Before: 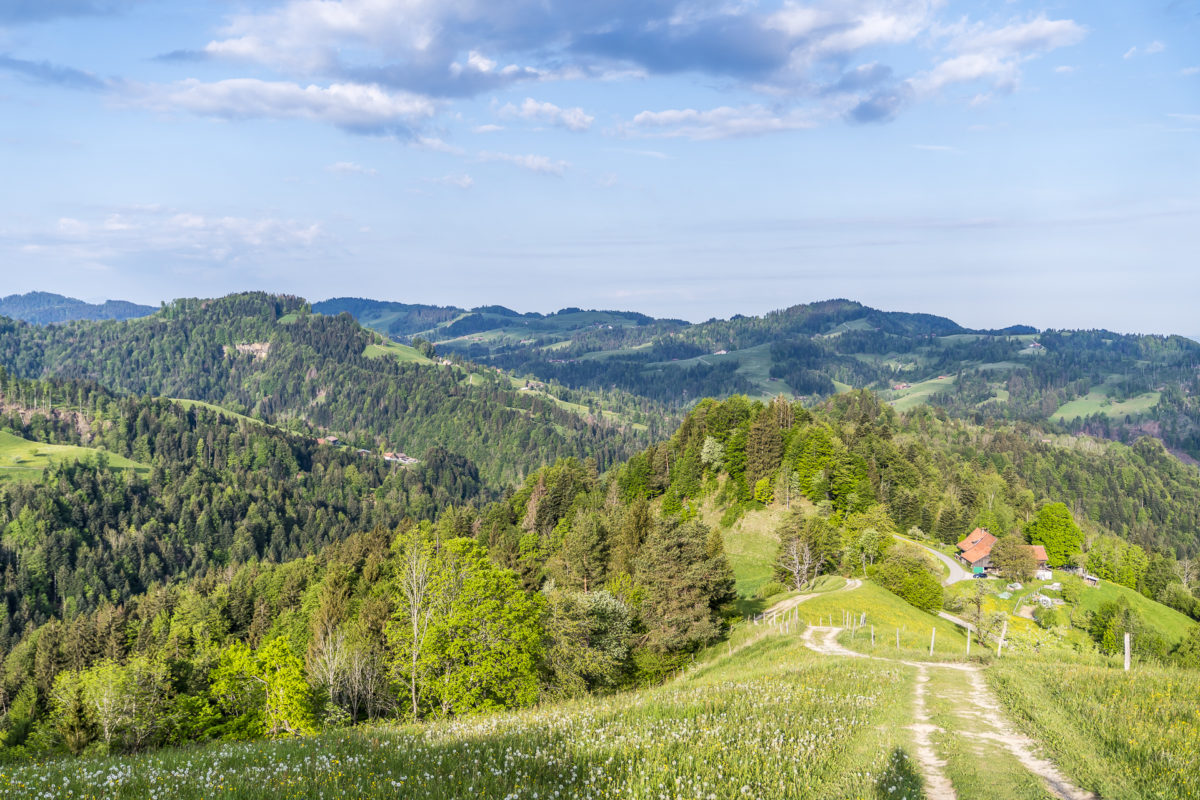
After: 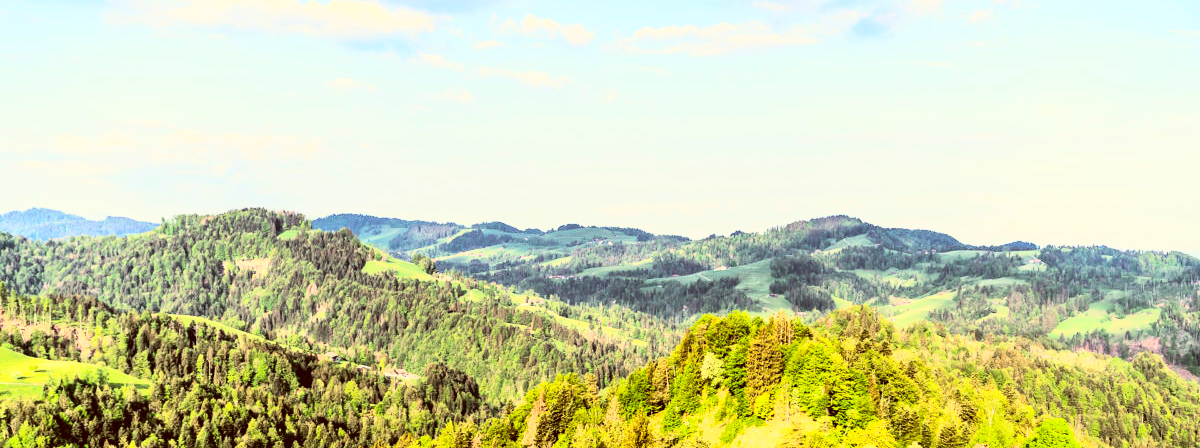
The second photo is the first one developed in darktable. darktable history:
crop and rotate: top 10.605%, bottom 33.274%
rgb curve: curves: ch0 [(0, 0) (0.21, 0.15) (0.24, 0.21) (0.5, 0.75) (0.75, 0.96) (0.89, 0.99) (1, 1)]; ch1 [(0, 0.02) (0.21, 0.13) (0.25, 0.2) (0.5, 0.67) (0.75, 0.9) (0.89, 0.97) (1, 1)]; ch2 [(0, 0.02) (0.21, 0.13) (0.25, 0.2) (0.5, 0.67) (0.75, 0.9) (0.89, 0.97) (1, 1)], compensate middle gray true
color correction: highlights a* 1.12, highlights b* 24.26, shadows a* 15.58, shadows b* 24.26
